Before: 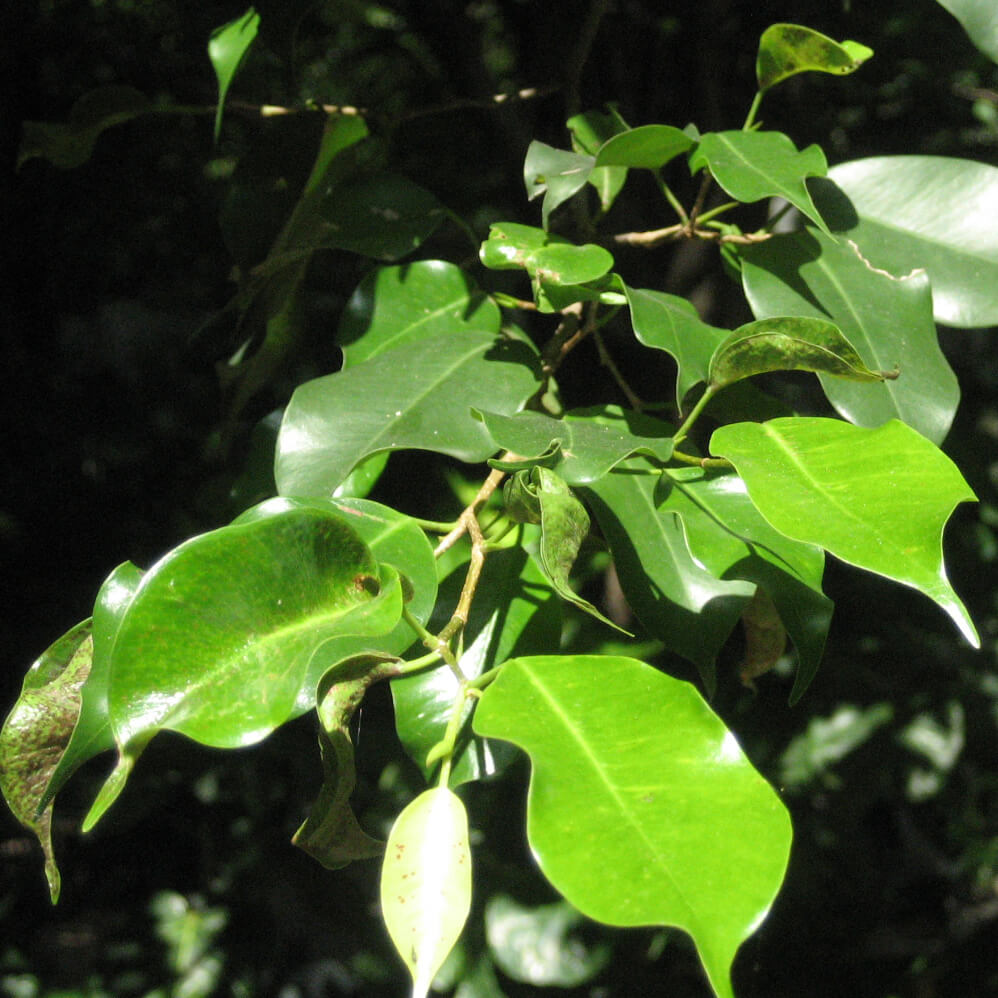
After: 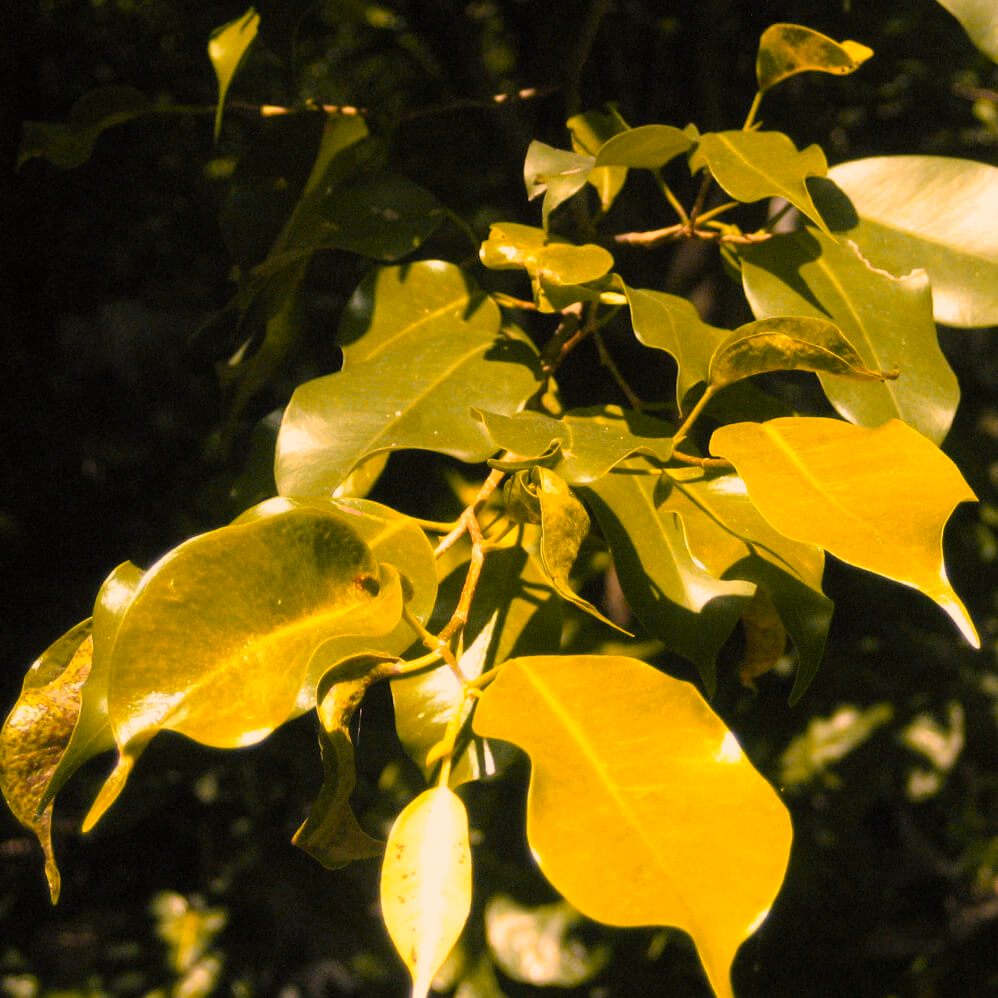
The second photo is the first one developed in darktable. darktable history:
color zones: curves: ch0 [(0, 0.499) (0.143, 0.5) (0.286, 0.5) (0.429, 0.476) (0.571, 0.284) (0.714, 0.243) (0.857, 0.449) (1, 0.499)]; ch1 [(0, 0.532) (0.143, 0.645) (0.286, 0.696) (0.429, 0.211) (0.571, 0.504) (0.714, 0.493) (0.857, 0.495) (1, 0.532)]; ch2 [(0, 0.5) (0.143, 0.5) (0.286, 0.427) (0.429, 0.324) (0.571, 0.5) (0.714, 0.5) (0.857, 0.5) (1, 0.5)]
color correction: highlights a* 21.16, highlights b* 19.61
